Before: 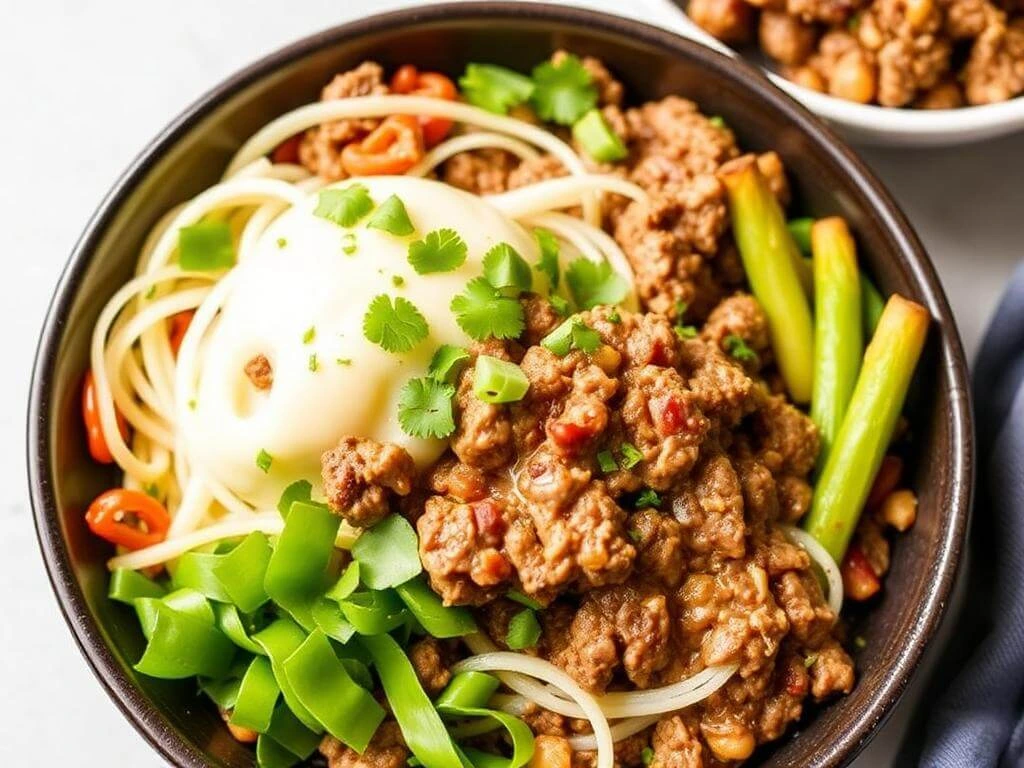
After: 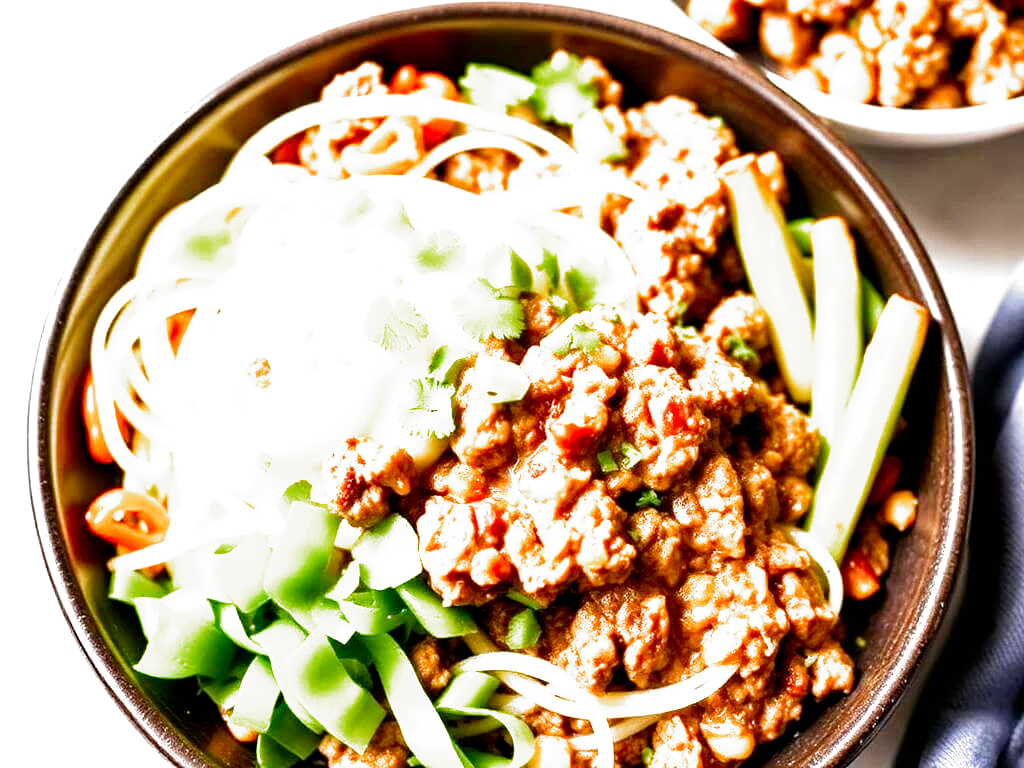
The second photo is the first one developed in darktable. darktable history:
exposure: black level correction 0.001, exposure 1.3 EV, compensate highlight preservation false
filmic rgb: black relative exposure -8.2 EV, white relative exposure 2.2 EV, threshold 3 EV, hardness 7.11, latitude 75%, contrast 1.325, highlights saturation mix -2%, shadows ↔ highlights balance 30%, preserve chrominance no, color science v5 (2021), contrast in shadows safe, contrast in highlights safe, enable highlight reconstruction true
